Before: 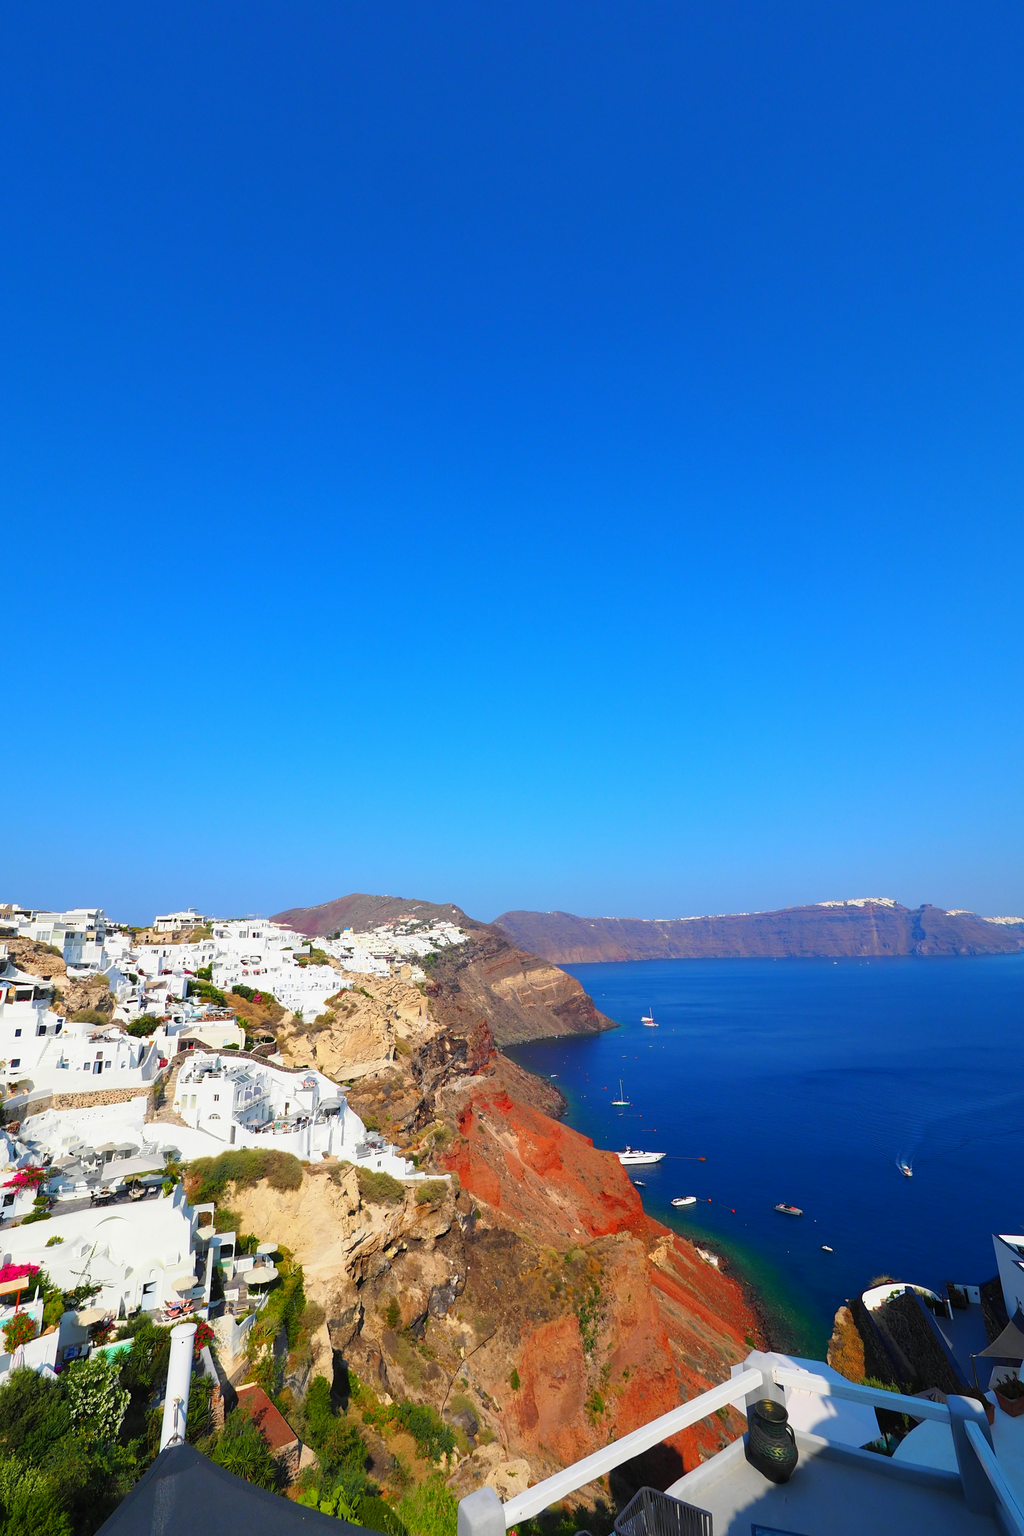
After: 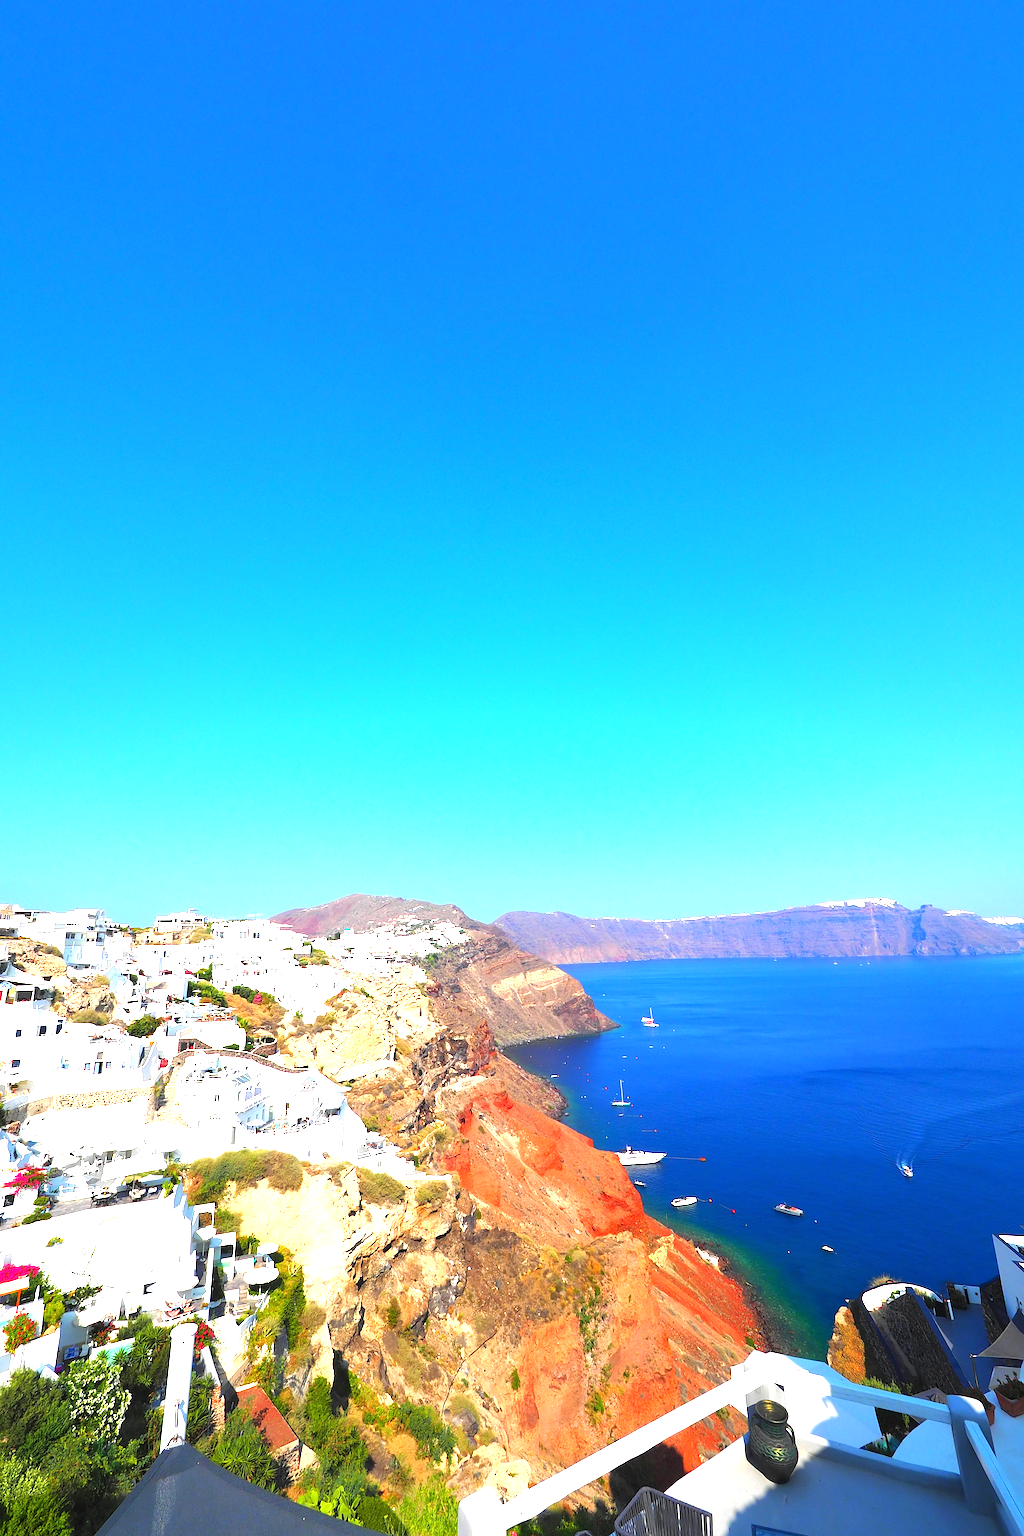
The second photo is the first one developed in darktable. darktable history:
exposure: black level correction 0, exposure 1.409 EV, compensate highlight preservation false
sharpen: on, module defaults
